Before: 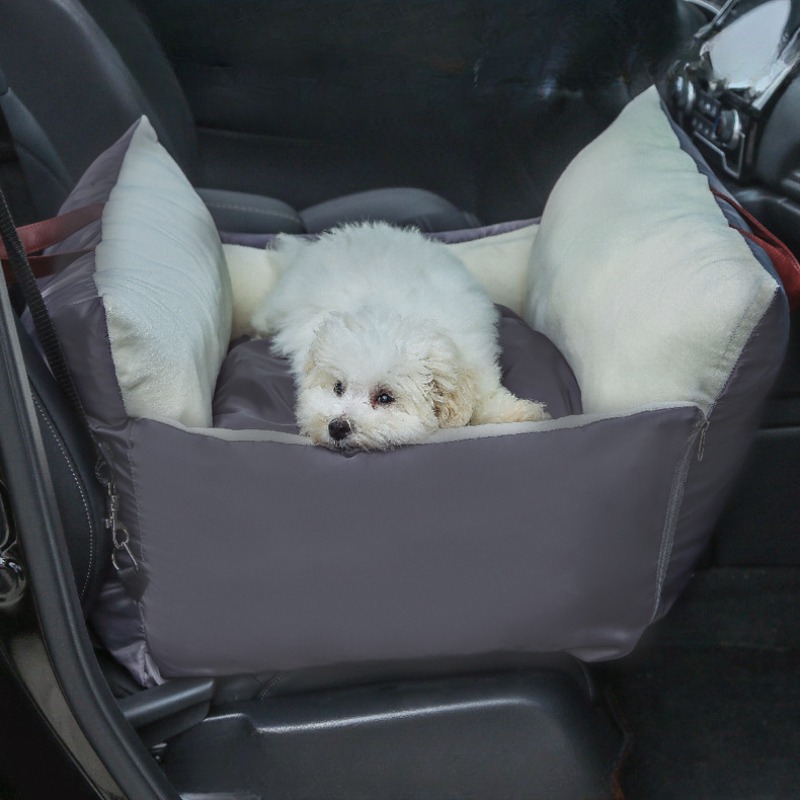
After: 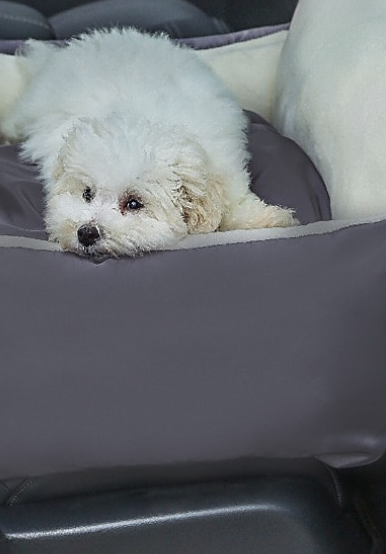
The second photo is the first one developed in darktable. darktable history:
crop: left 31.381%, top 24.341%, right 20.328%, bottom 6.385%
sharpen: on, module defaults
